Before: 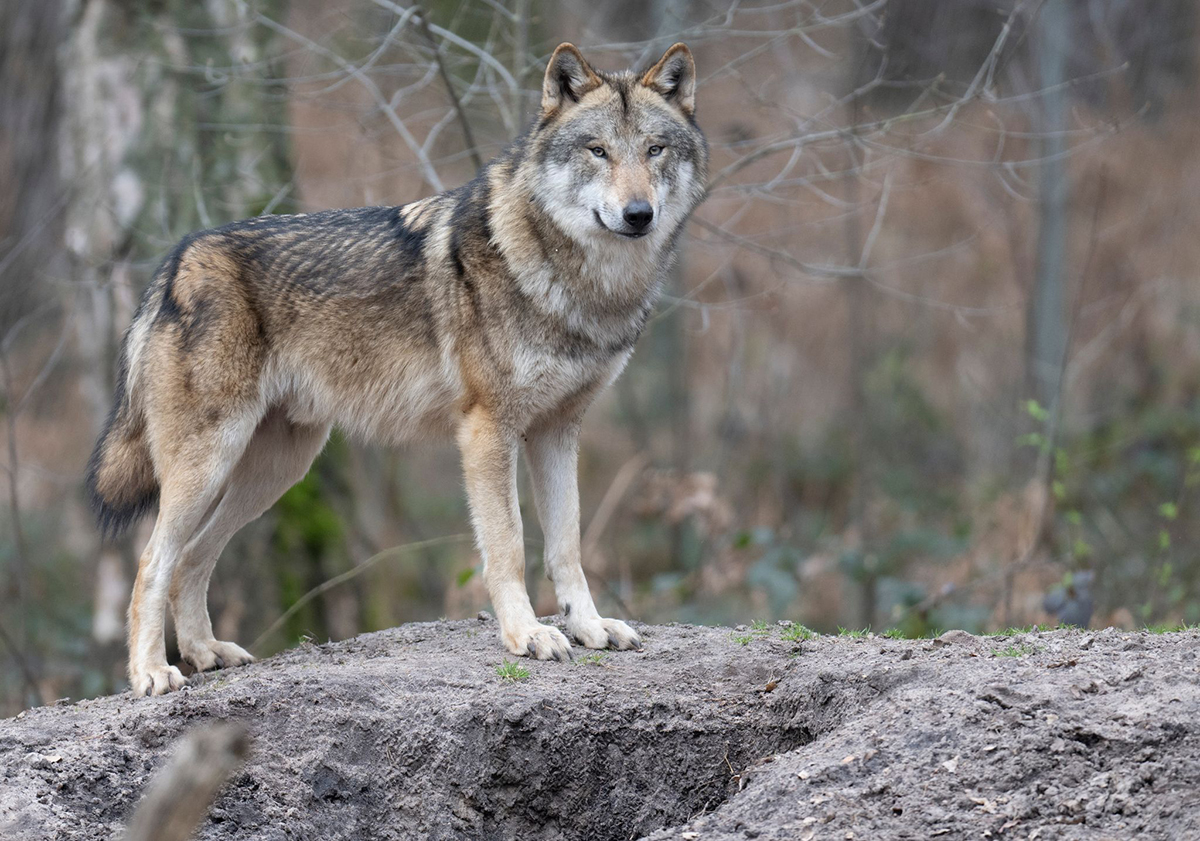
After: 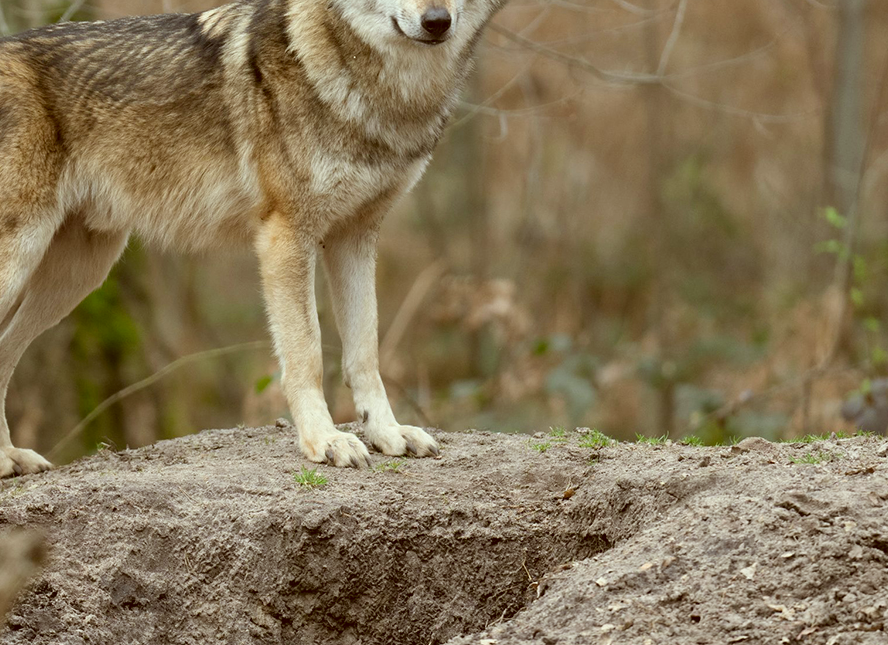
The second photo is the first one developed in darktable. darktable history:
crop: left 16.84%, top 22.972%, right 8.829%
color correction: highlights a* -5.54, highlights b* 9.8, shadows a* 9.23, shadows b* 24.28
exposure: exposure -0.044 EV, compensate highlight preservation false
